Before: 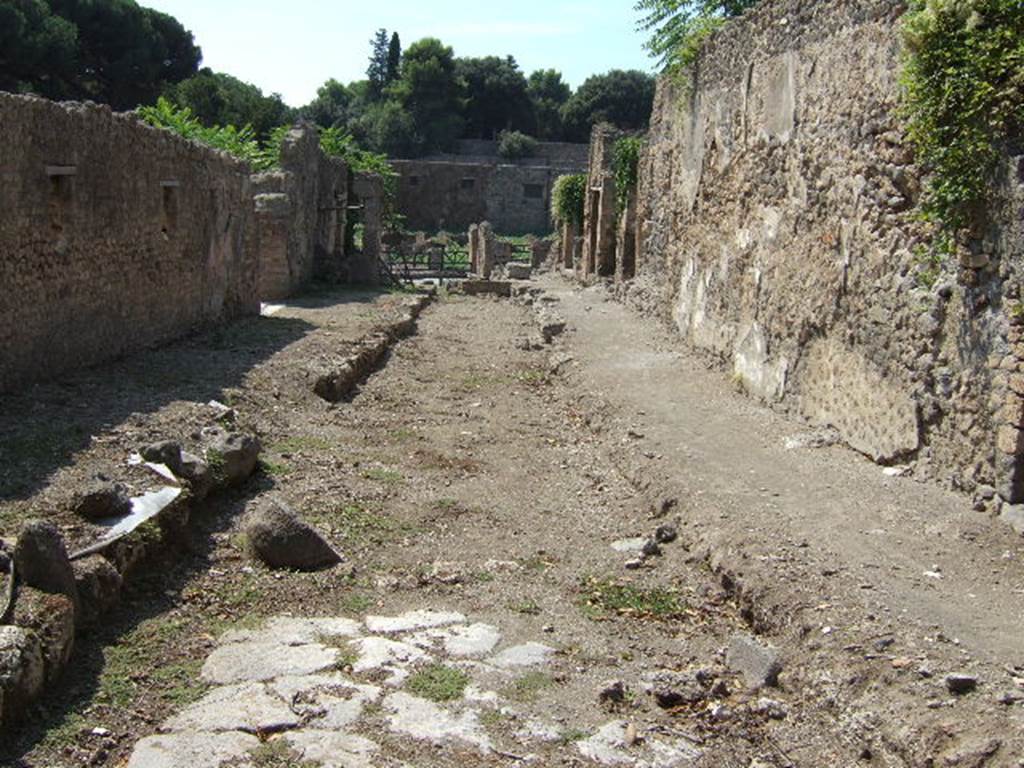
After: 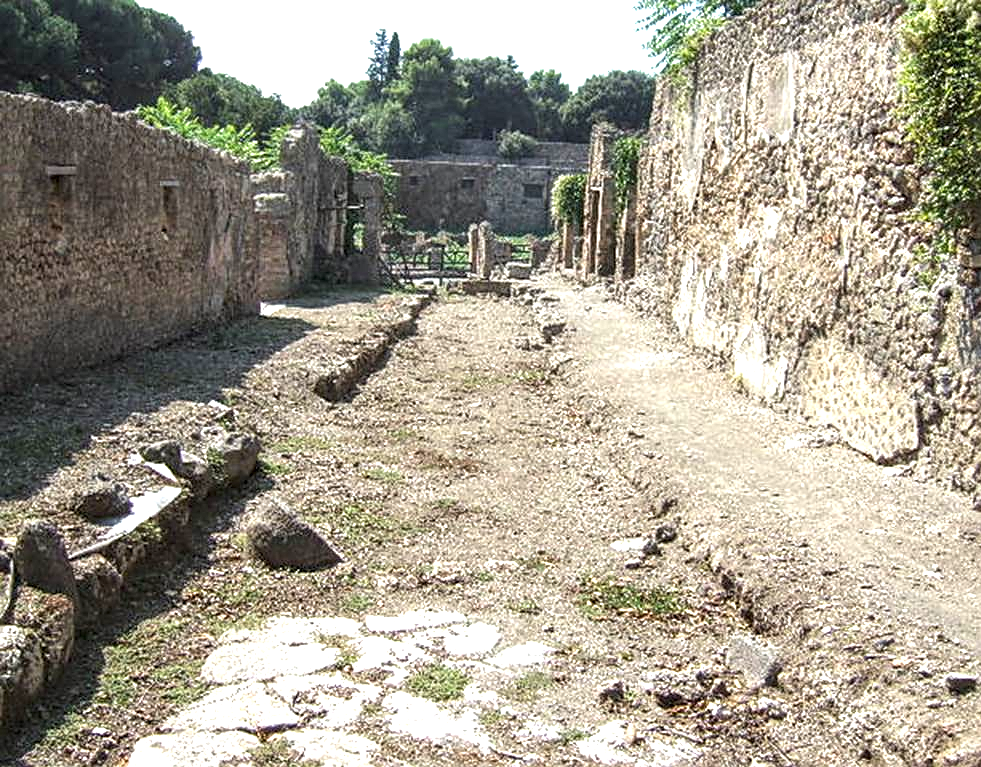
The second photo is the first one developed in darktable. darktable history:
crop: right 4.136%, bottom 0.031%
sharpen: on, module defaults
local contrast: highlights 62%, detail 143%, midtone range 0.422
exposure: exposure 0.947 EV, compensate exposure bias true, compensate highlight preservation false
